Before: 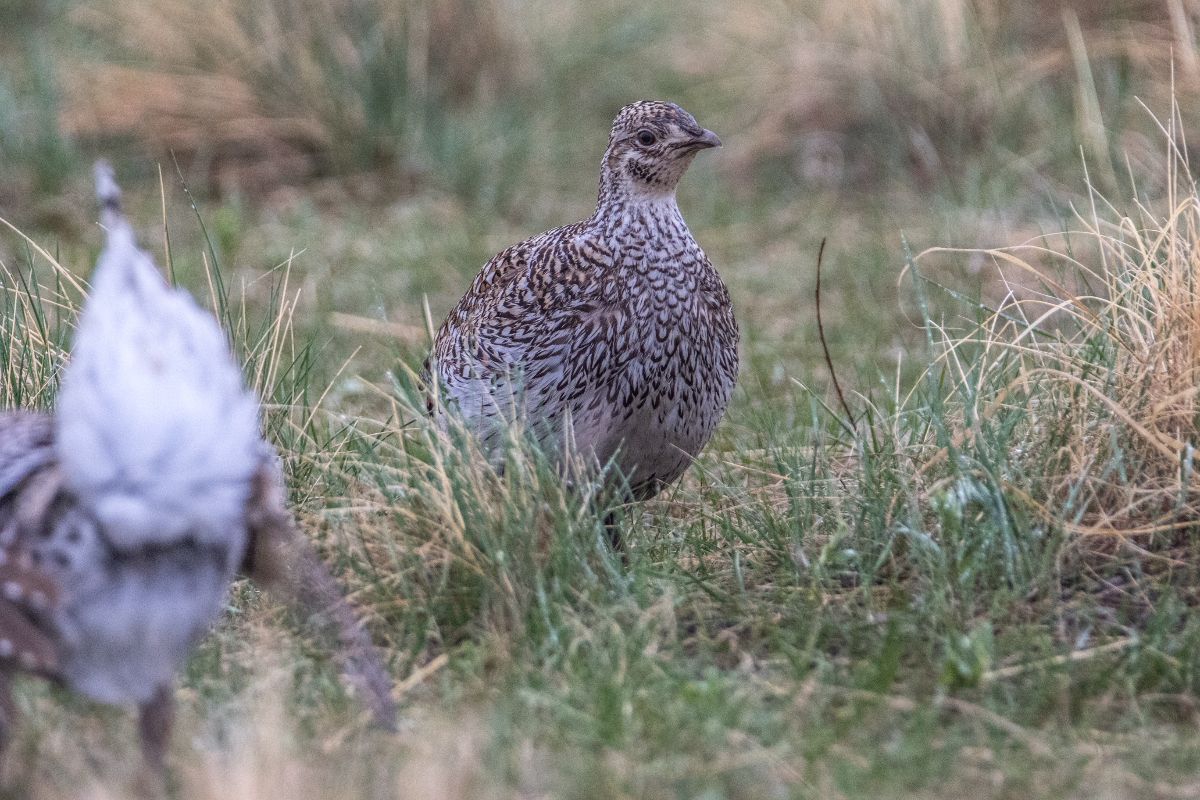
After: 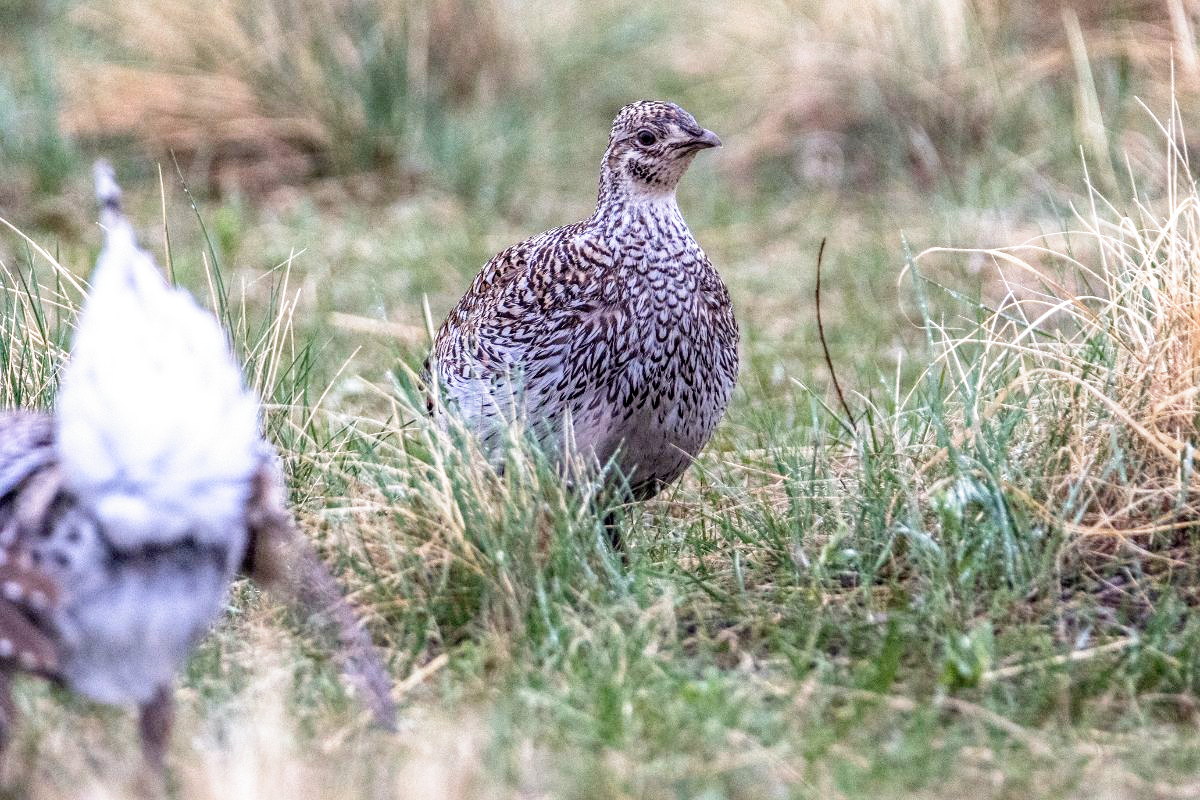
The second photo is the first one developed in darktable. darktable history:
exposure: exposure 0.638 EV, compensate exposure bias true, compensate highlight preservation false
filmic rgb: middle gray luminance 8.67%, black relative exposure -6.31 EV, white relative exposure 2.72 EV, threshold 3 EV, target black luminance 0%, hardness 4.72, latitude 73.56%, contrast 1.341, shadows ↔ highlights balance 9.85%, preserve chrominance no, color science v4 (2020), enable highlight reconstruction true
tone equalizer: edges refinement/feathering 500, mask exposure compensation -1.57 EV, preserve details no
